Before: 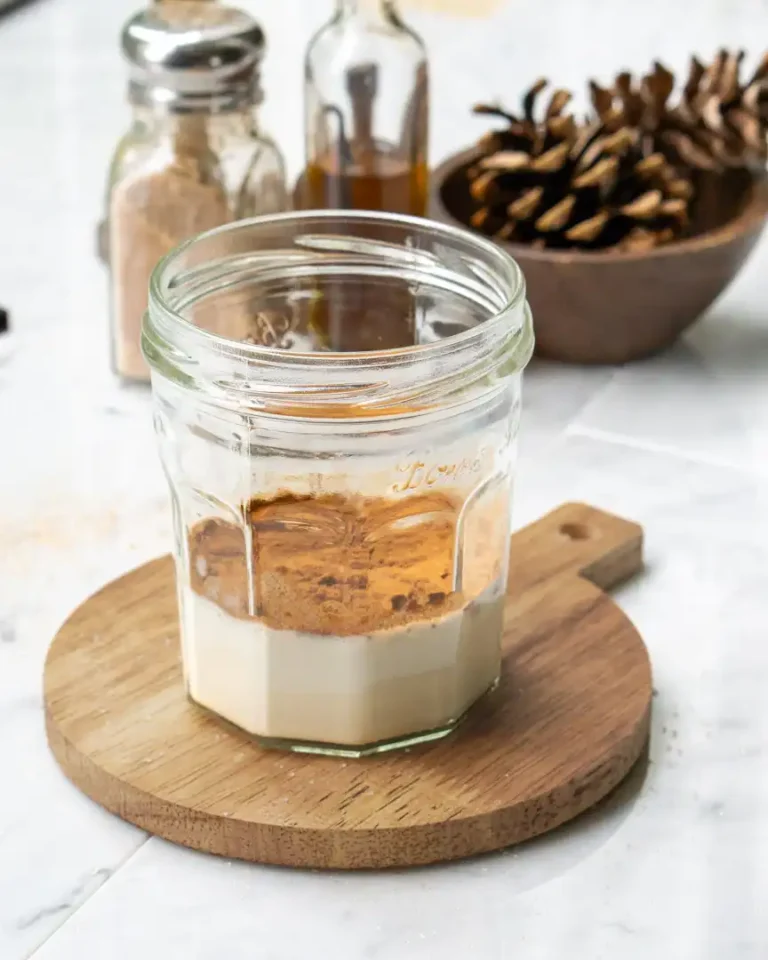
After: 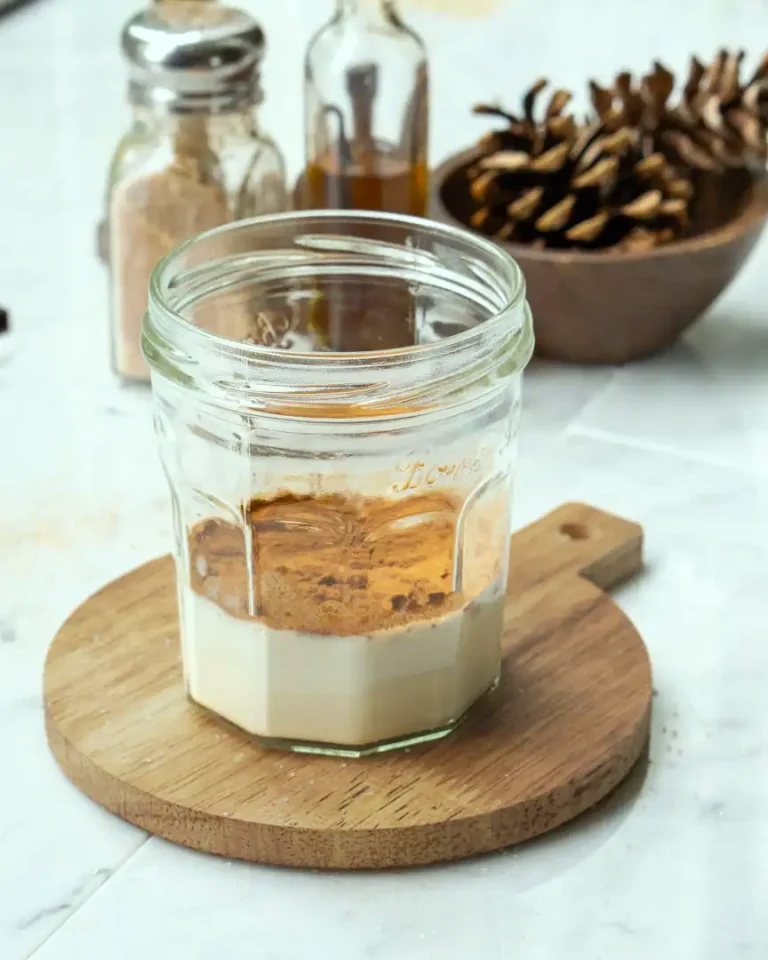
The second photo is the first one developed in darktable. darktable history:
color correction: highlights a* -6.54, highlights b* 0.473
